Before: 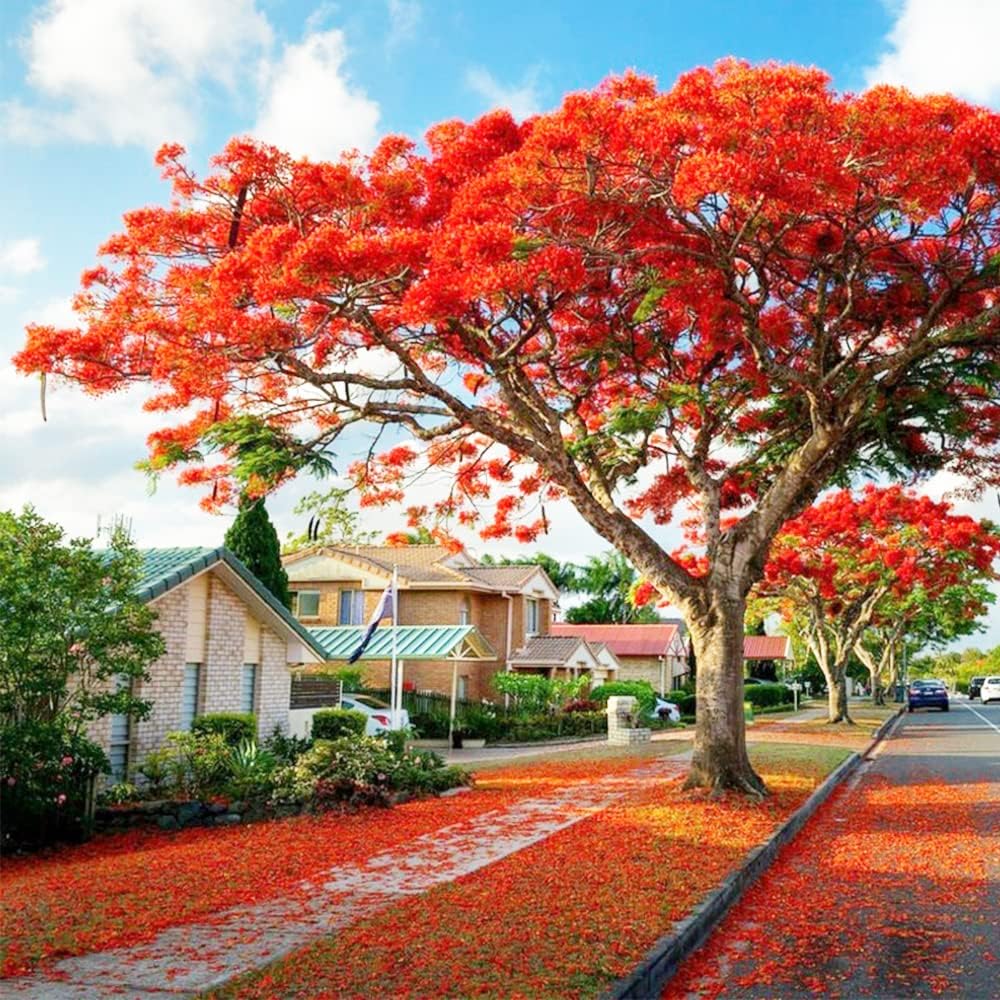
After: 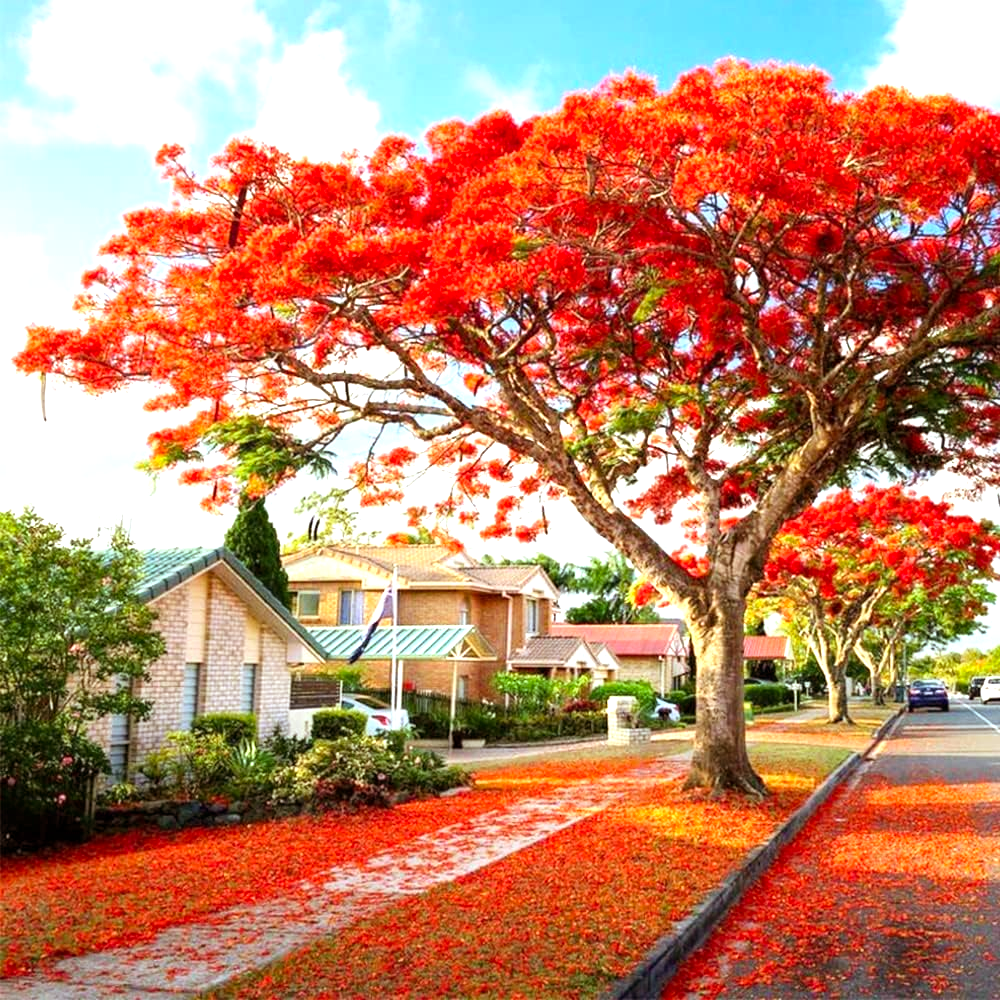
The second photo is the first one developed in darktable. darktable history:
exposure: exposure 0.6 EV, compensate highlight preservation false
rgb levels: mode RGB, independent channels, levels [[0, 0.5, 1], [0, 0.521, 1], [0, 0.536, 1]]
